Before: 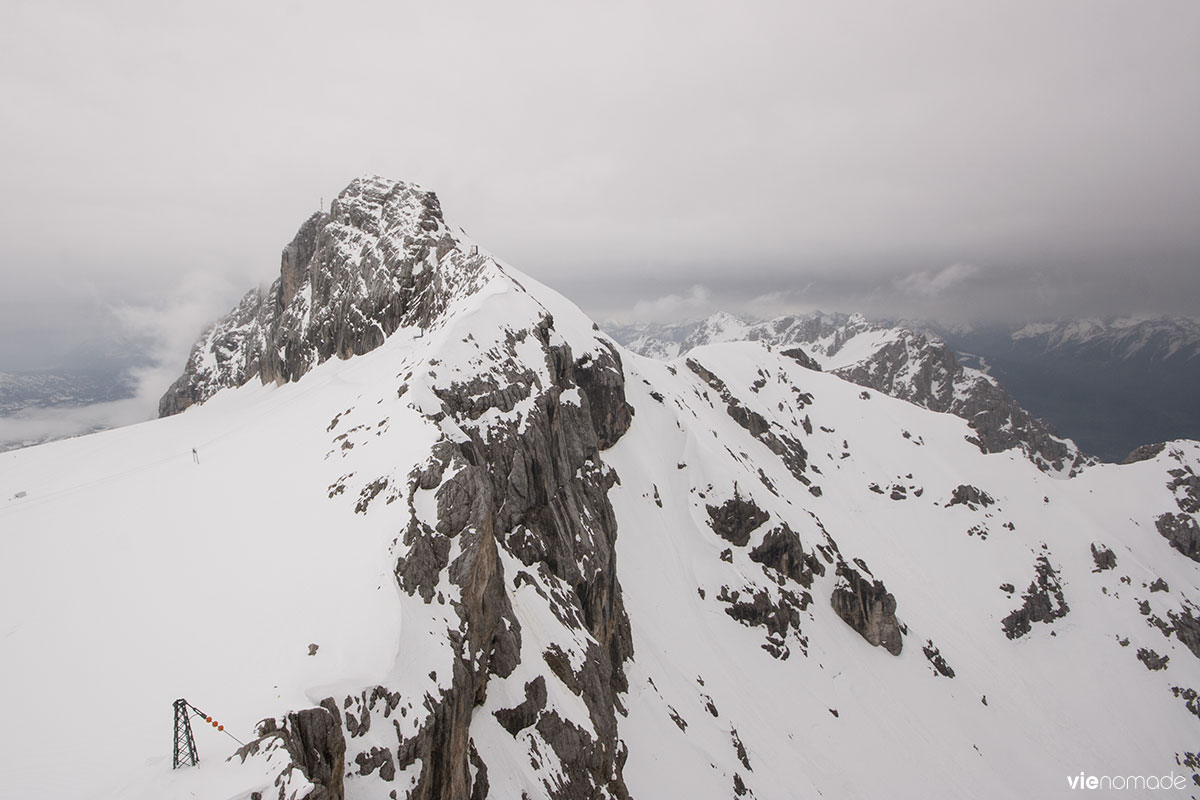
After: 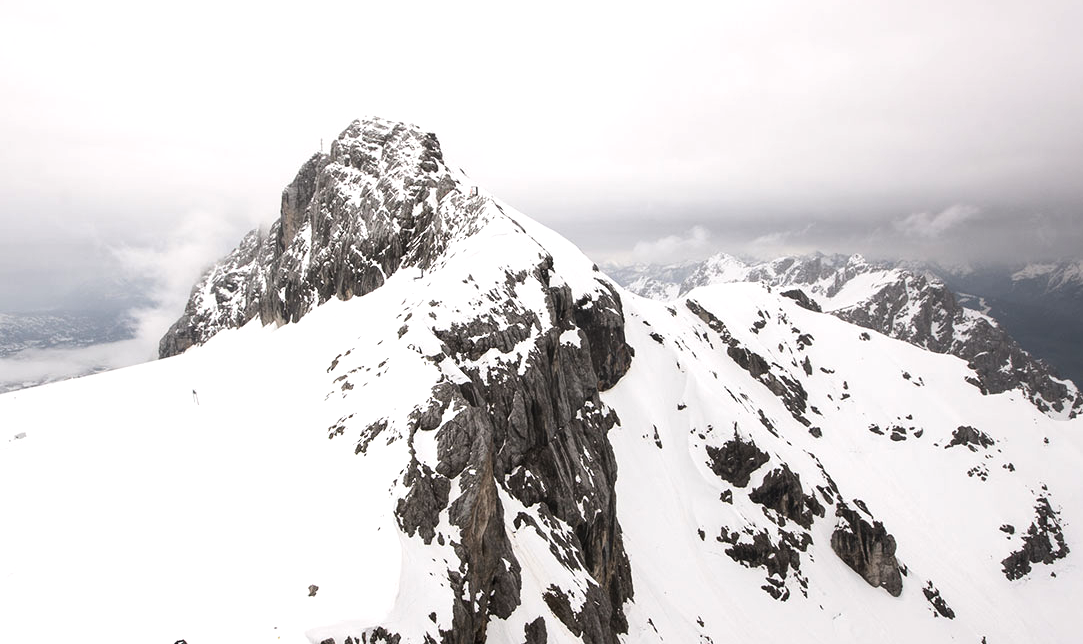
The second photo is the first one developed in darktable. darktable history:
crop: top 7.49%, right 9.717%, bottom 11.943%
tone equalizer: -8 EV -0.75 EV, -7 EV -0.7 EV, -6 EV -0.6 EV, -5 EV -0.4 EV, -3 EV 0.4 EV, -2 EV 0.6 EV, -1 EV 0.7 EV, +0 EV 0.75 EV, edges refinement/feathering 500, mask exposure compensation -1.57 EV, preserve details no
